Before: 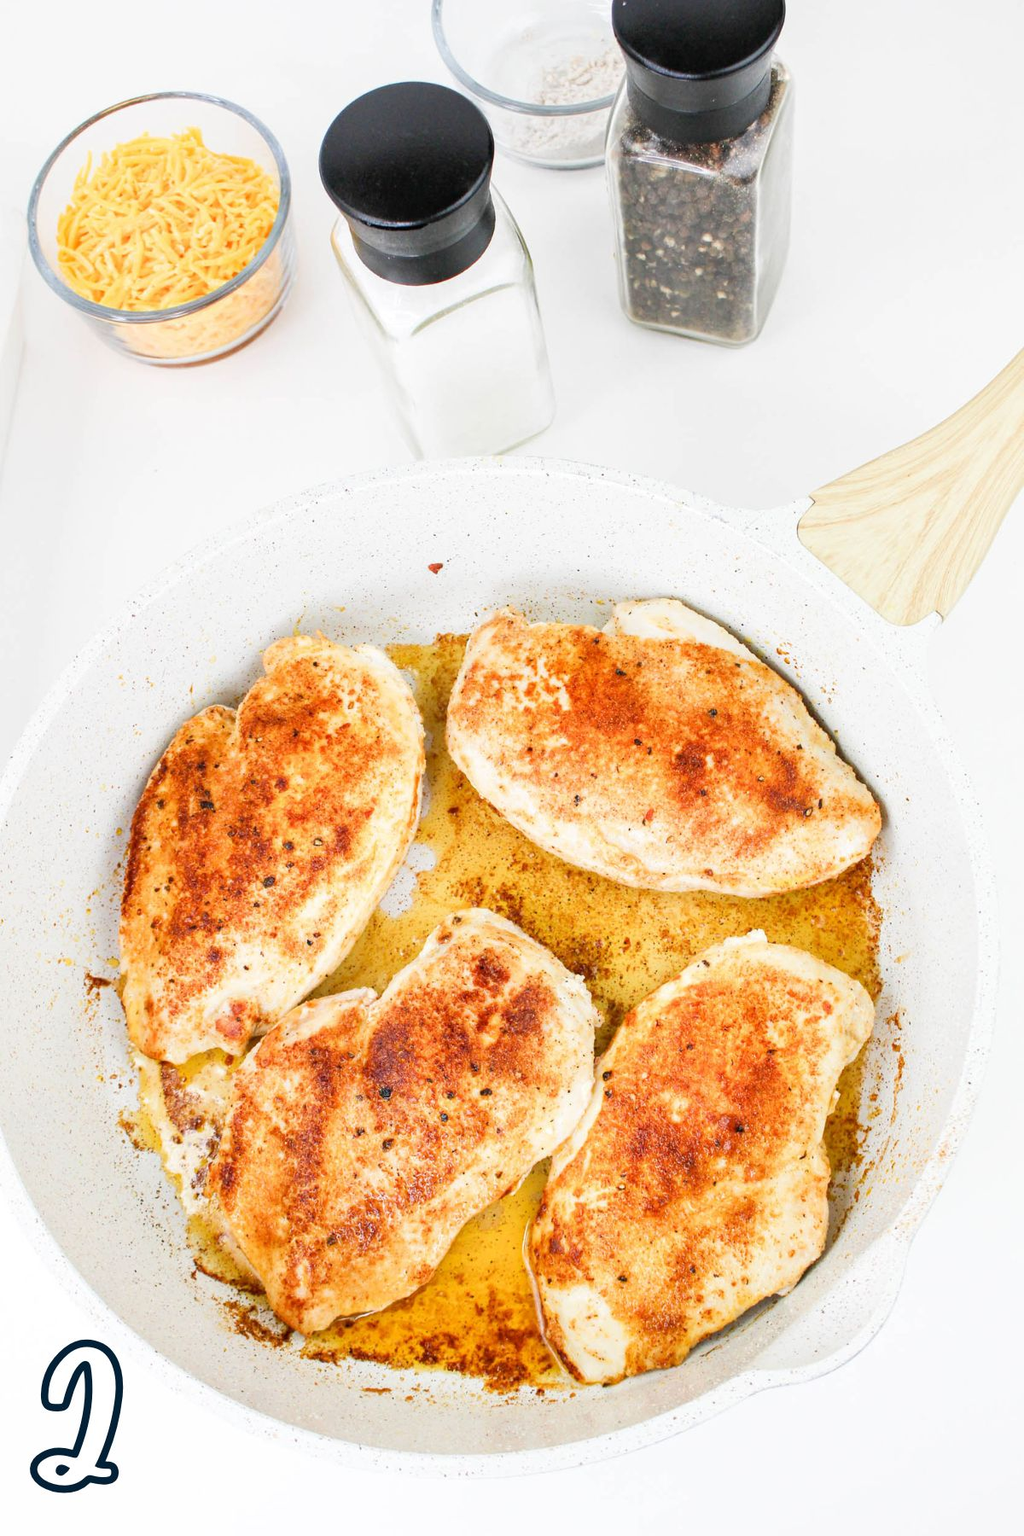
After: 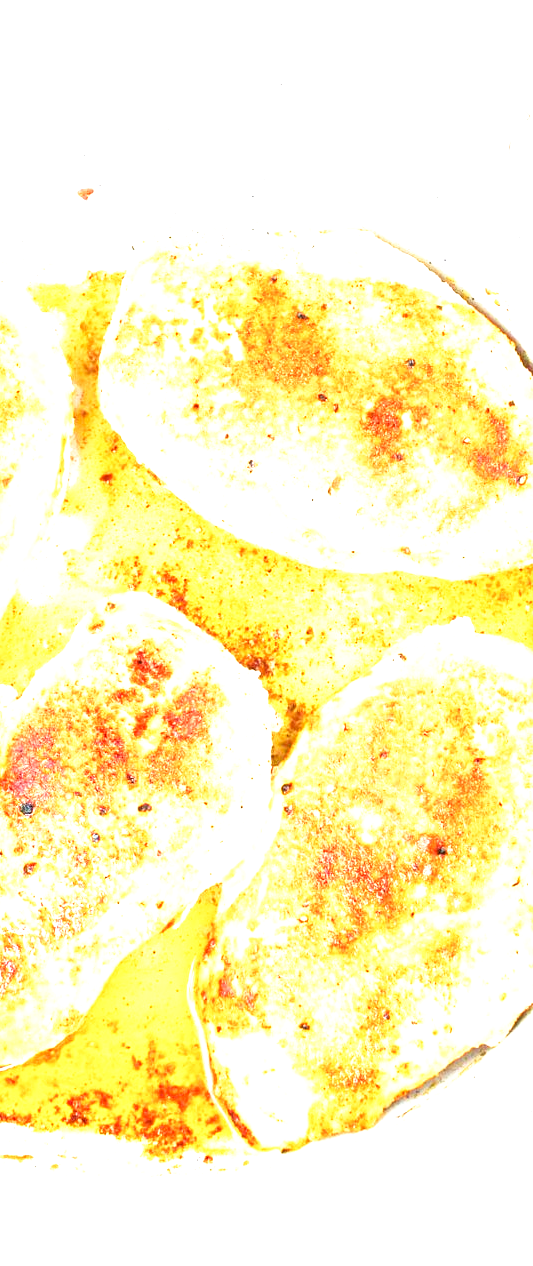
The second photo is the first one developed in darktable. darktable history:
exposure: black level correction 0, exposure 1.625 EV, compensate exposure bias true, compensate highlight preservation false
crop: left 35.432%, top 26.233%, right 20.145%, bottom 3.432%
base curve: curves: ch0 [(0, 0) (0.688, 0.865) (1, 1)], preserve colors none
